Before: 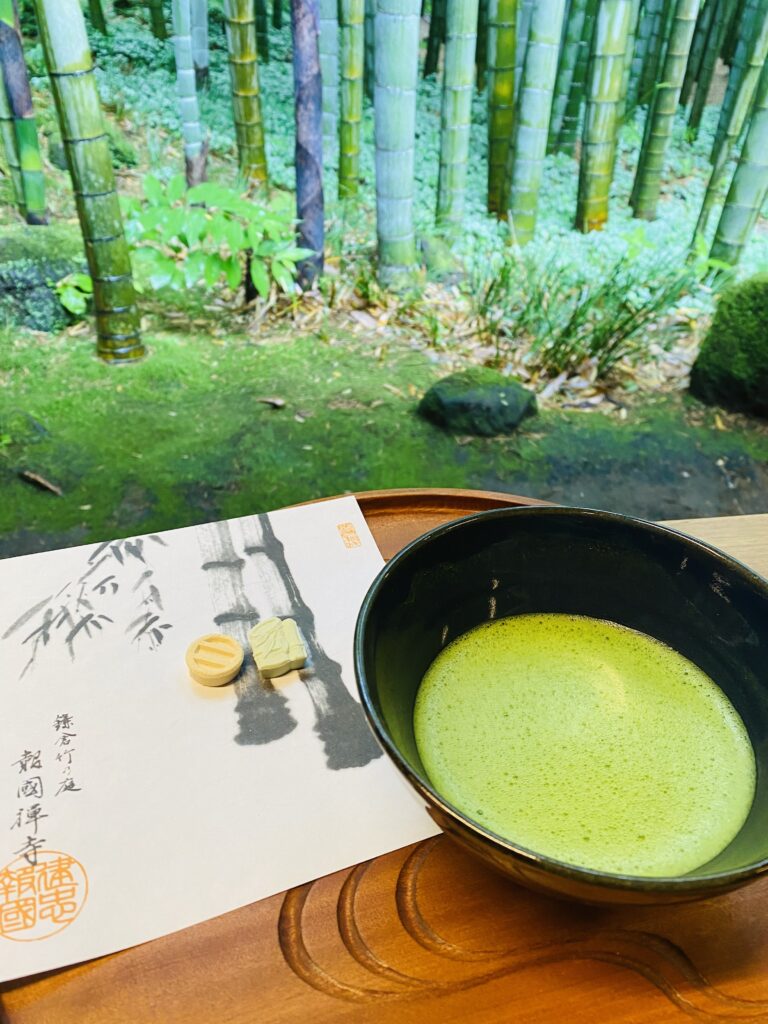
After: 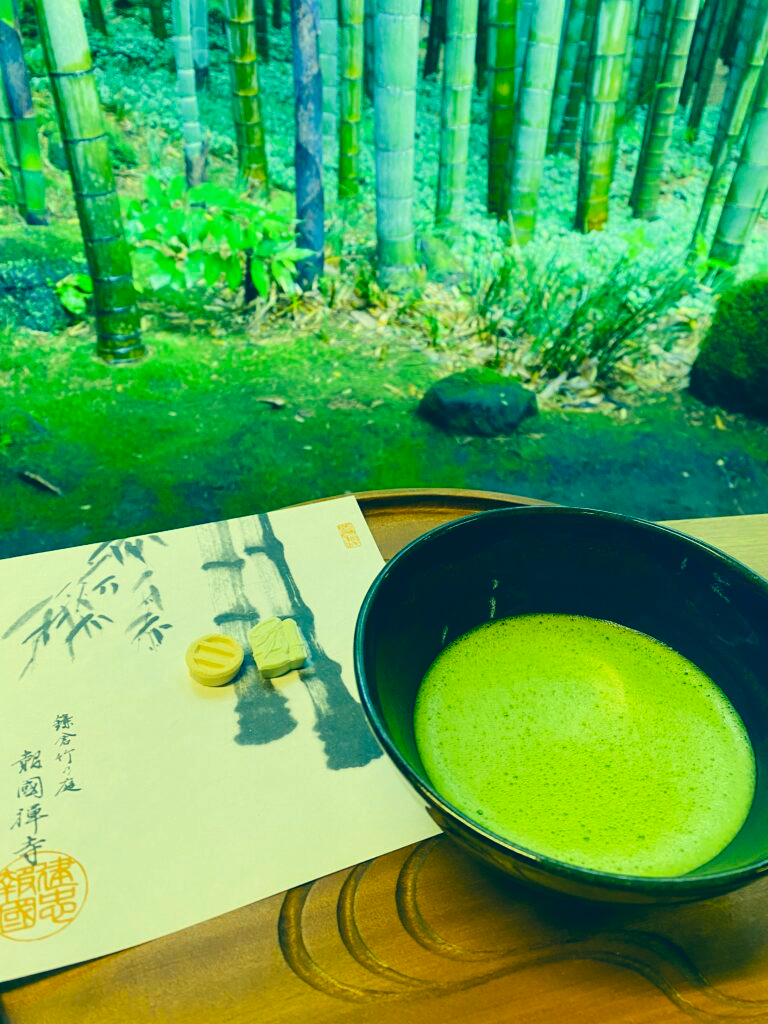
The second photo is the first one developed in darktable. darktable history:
white balance: red 0.984, blue 1.059
color correction: highlights a* -15.58, highlights b* 40, shadows a* -40, shadows b* -26.18
